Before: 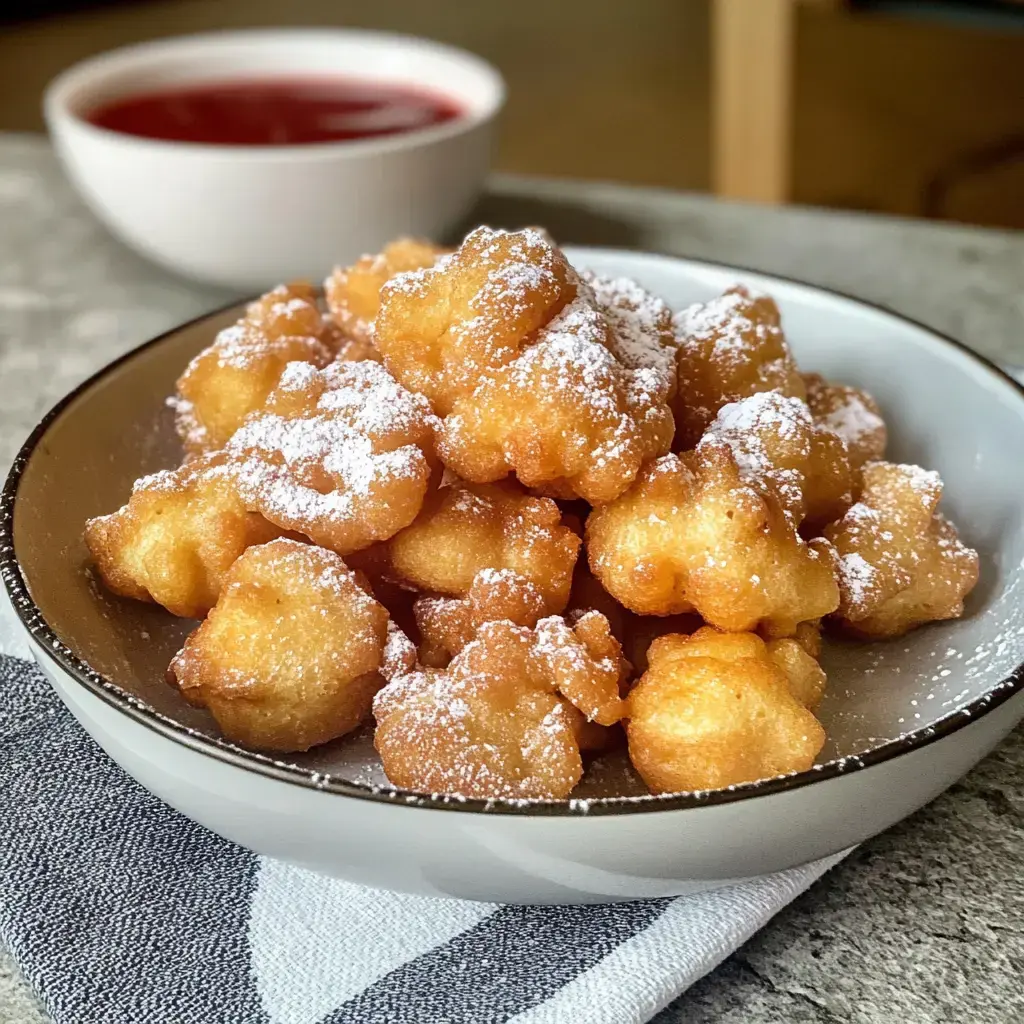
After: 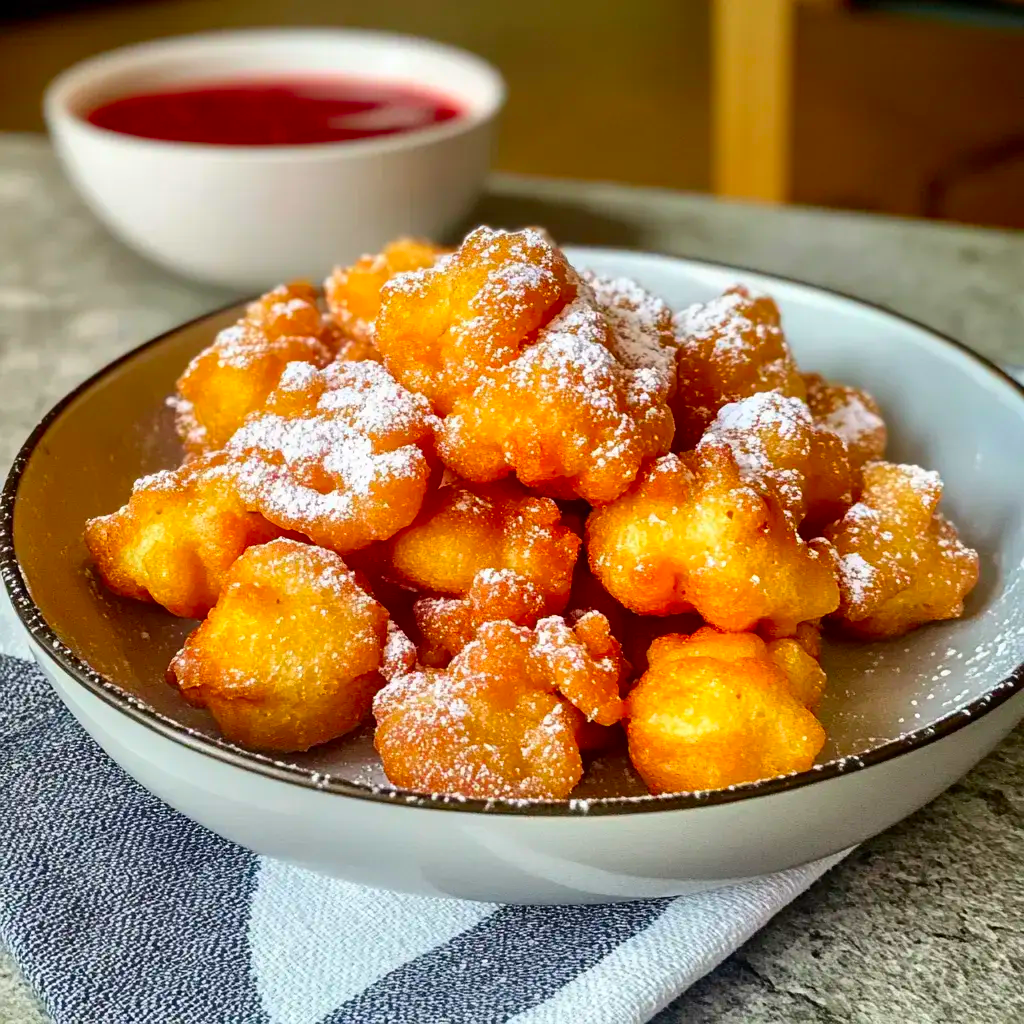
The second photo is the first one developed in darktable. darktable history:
color correction: highlights b* -0.015, saturation 1.77
